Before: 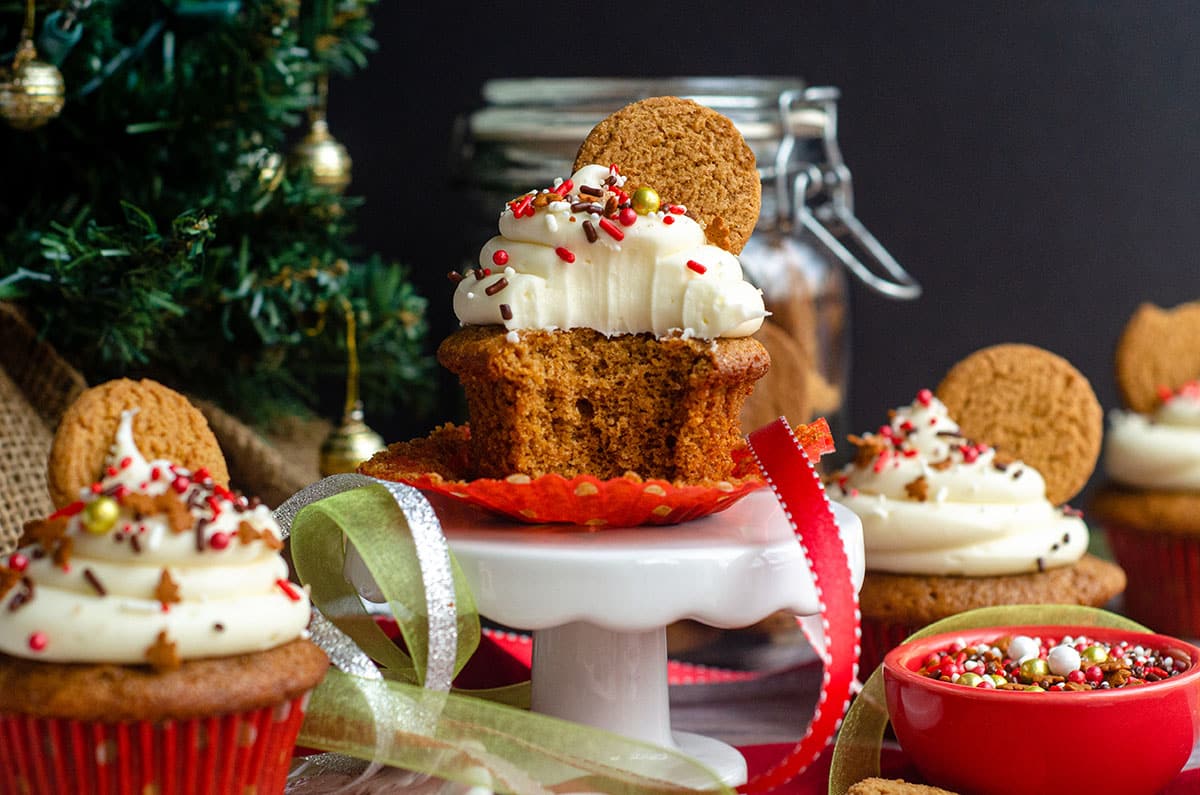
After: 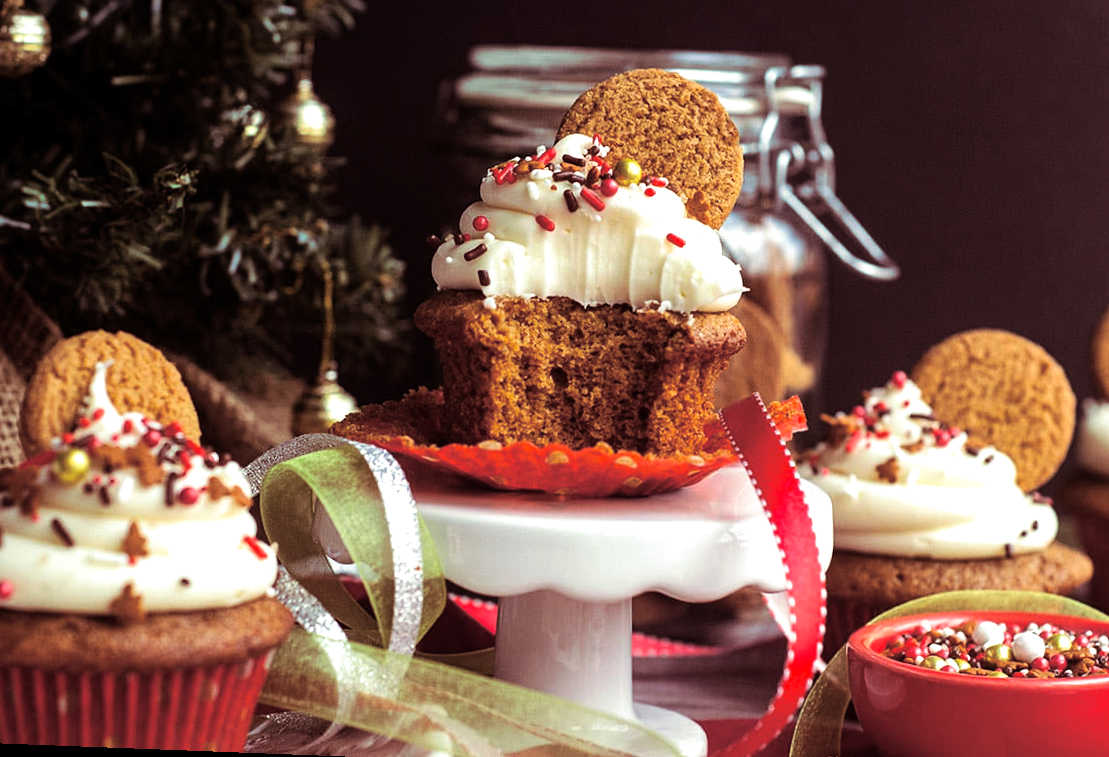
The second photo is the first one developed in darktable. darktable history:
tone equalizer: -8 EV -0.417 EV, -7 EV -0.389 EV, -6 EV -0.333 EV, -5 EV -0.222 EV, -3 EV 0.222 EV, -2 EV 0.333 EV, -1 EV 0.389 EV, +0 EV 0.417 EV, edges refinement/feathering 500, mask exposure compensation -1.57 EV, preserve details no
split-toning: shadows › hue 360°
crop: left 3.305%, top 6.436%, right 6.389%, bottom 3.258%
rotate and perspective: rotation 2.17°, automatic cropping off
